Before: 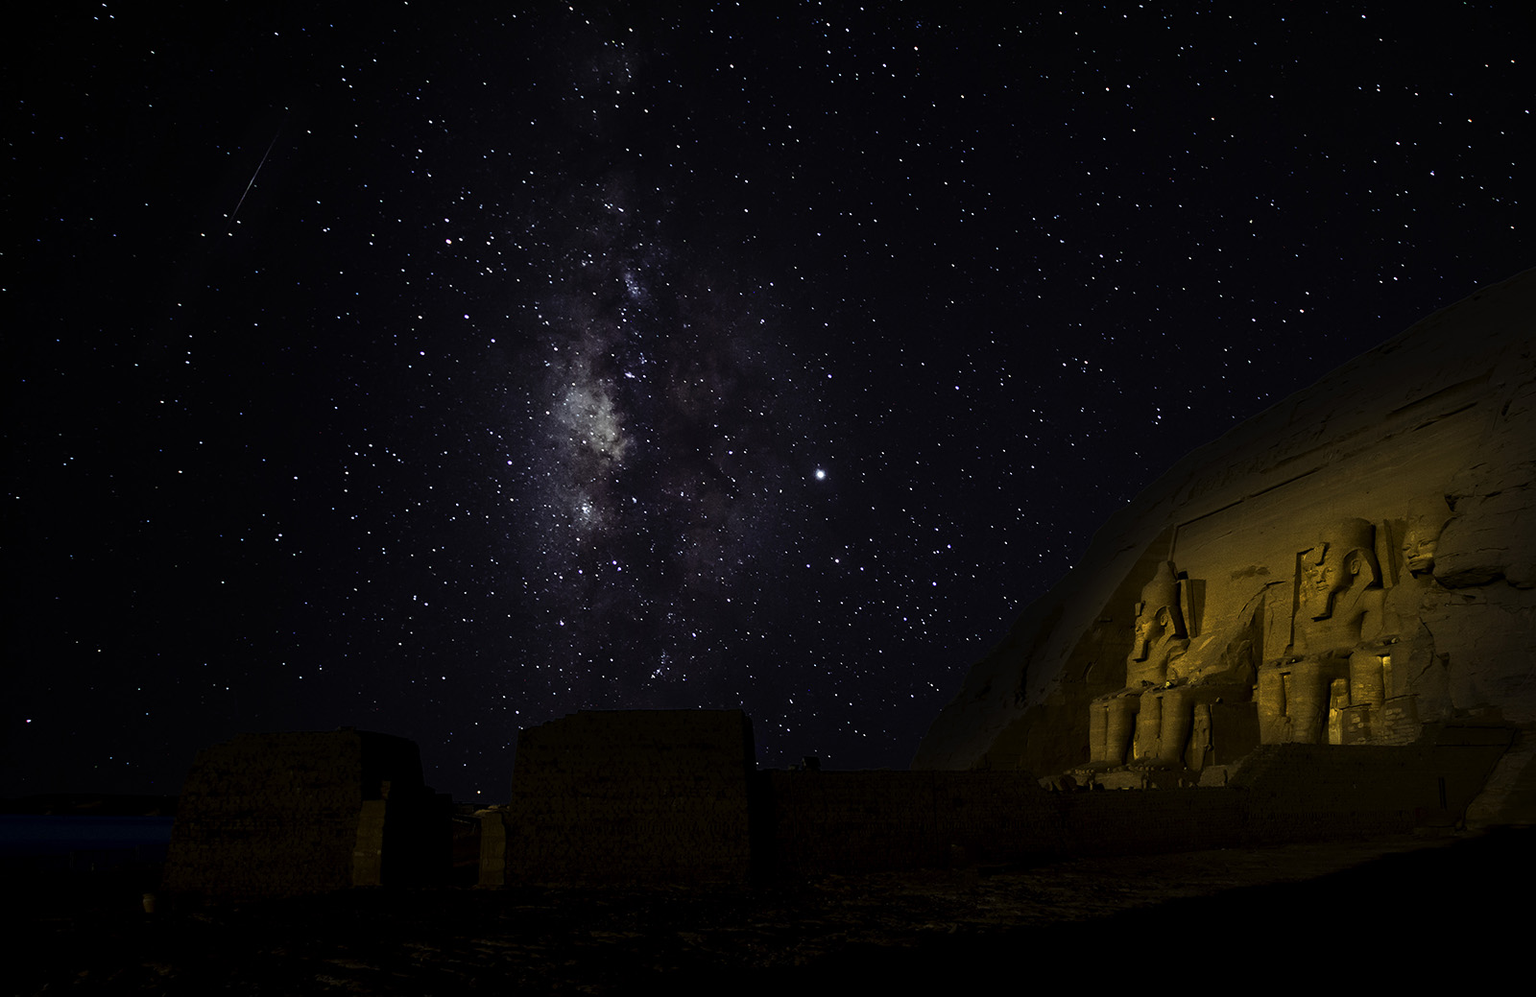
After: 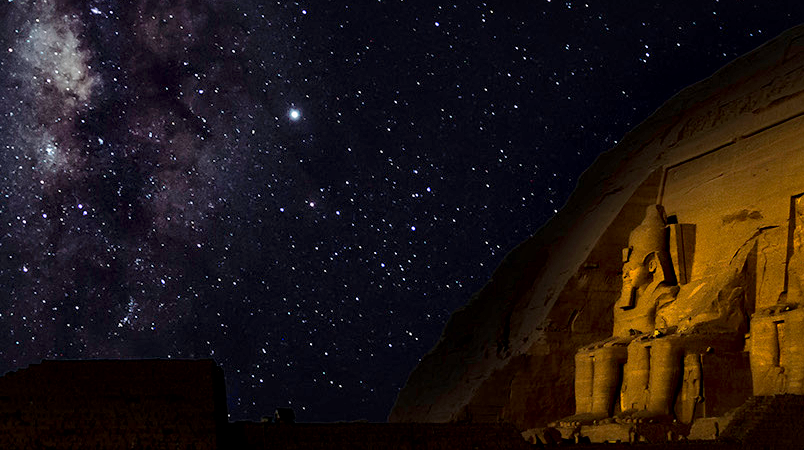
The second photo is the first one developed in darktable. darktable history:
crop: left 35.03%, top 36.625%, right 14.663%, bottom 20.057%
local contrast: mode bilateral grid, contrast 20, coarseness 50, detail 171%, midtone range 0.2
